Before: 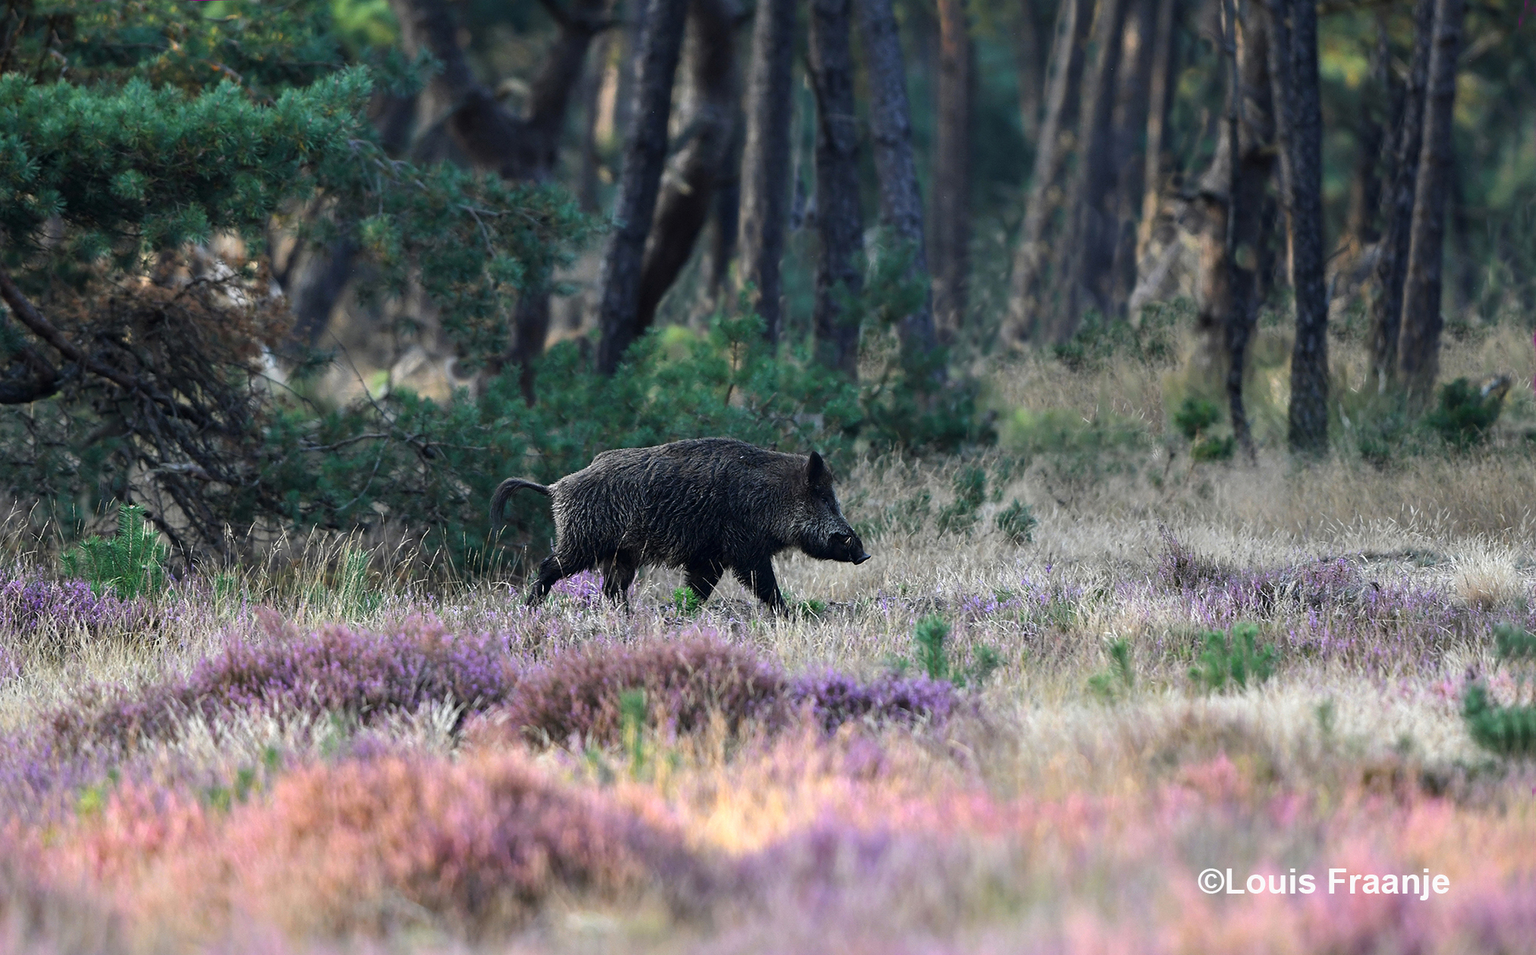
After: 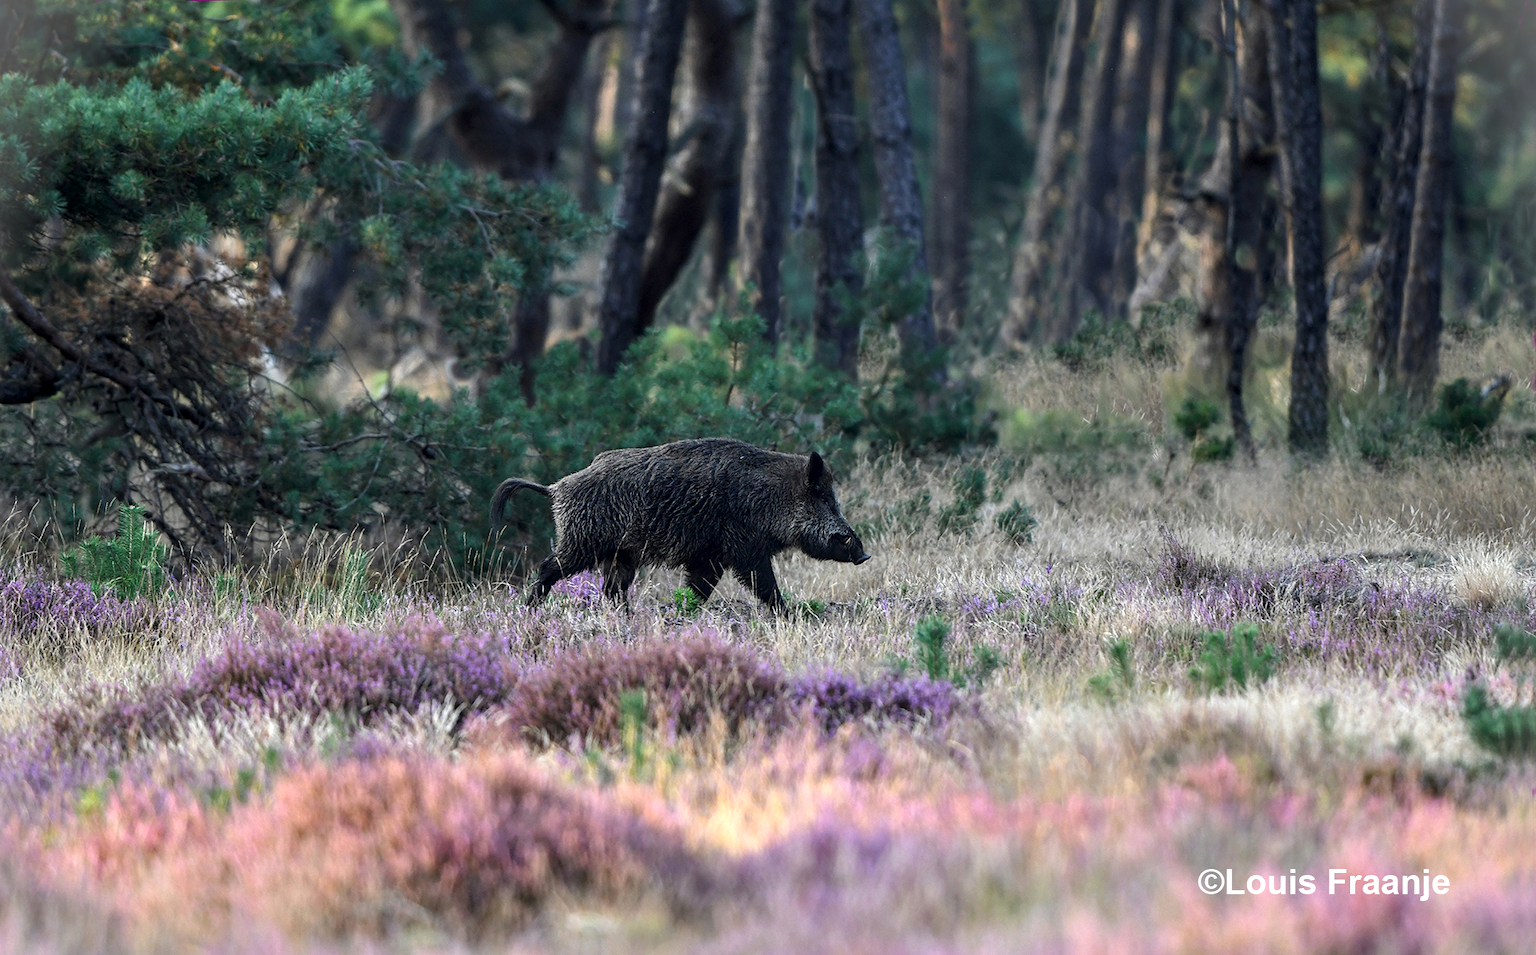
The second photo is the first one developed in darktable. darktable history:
vignetting: fall-off start 100%, brightness 0.3, saturation 0
local contrast: on, module defaults
